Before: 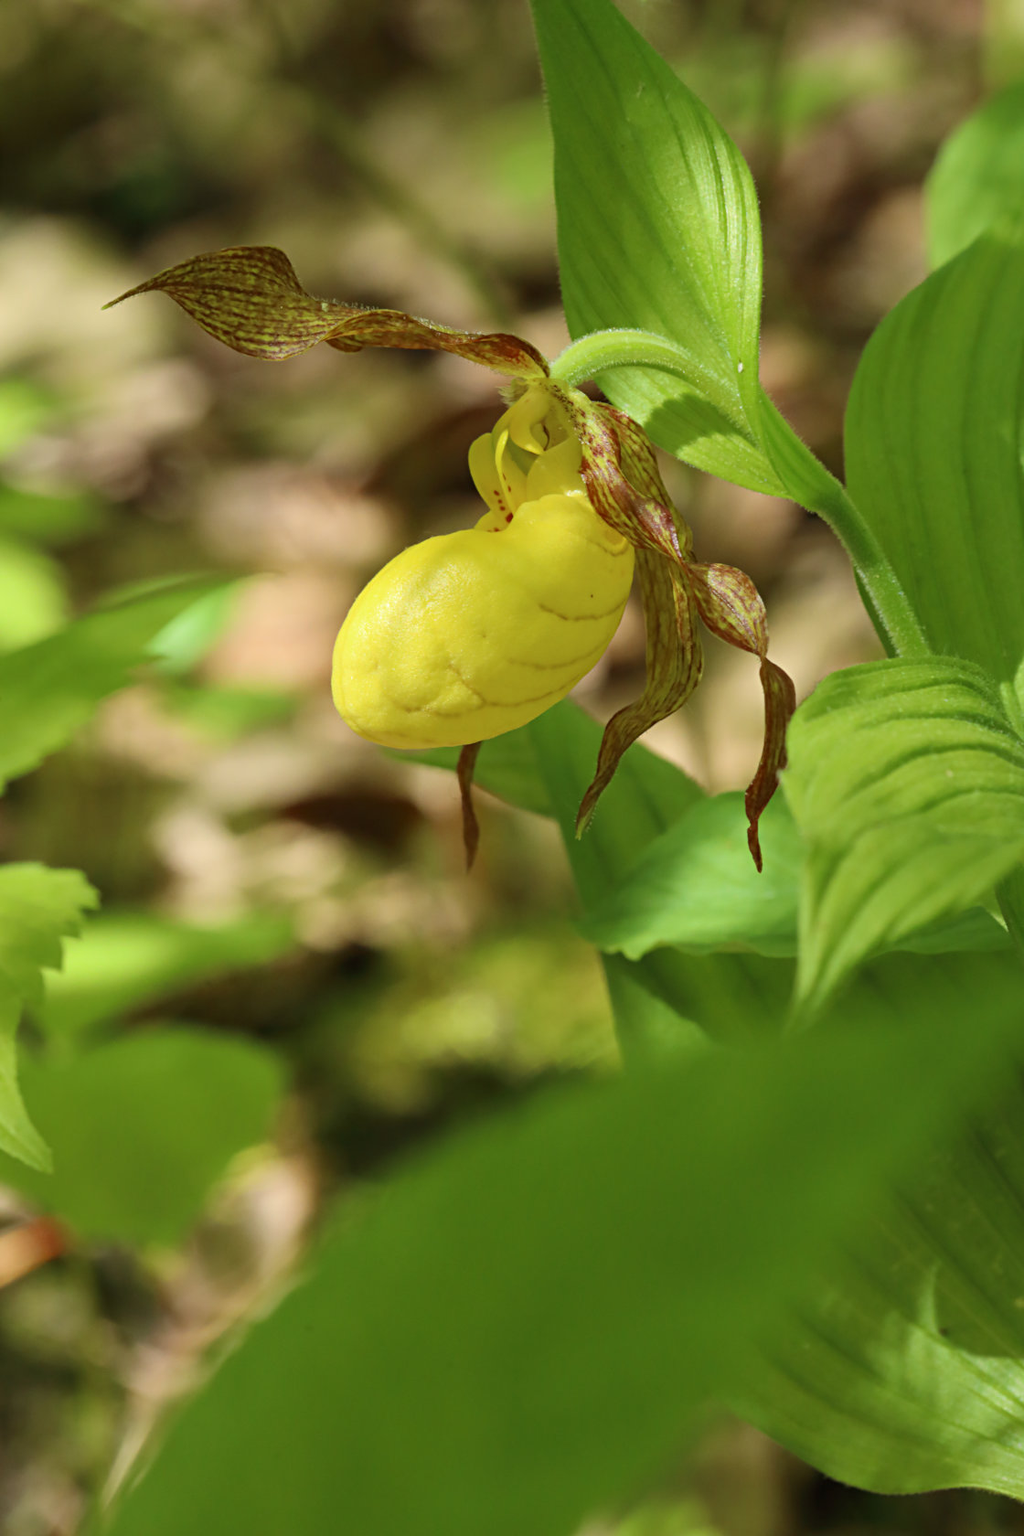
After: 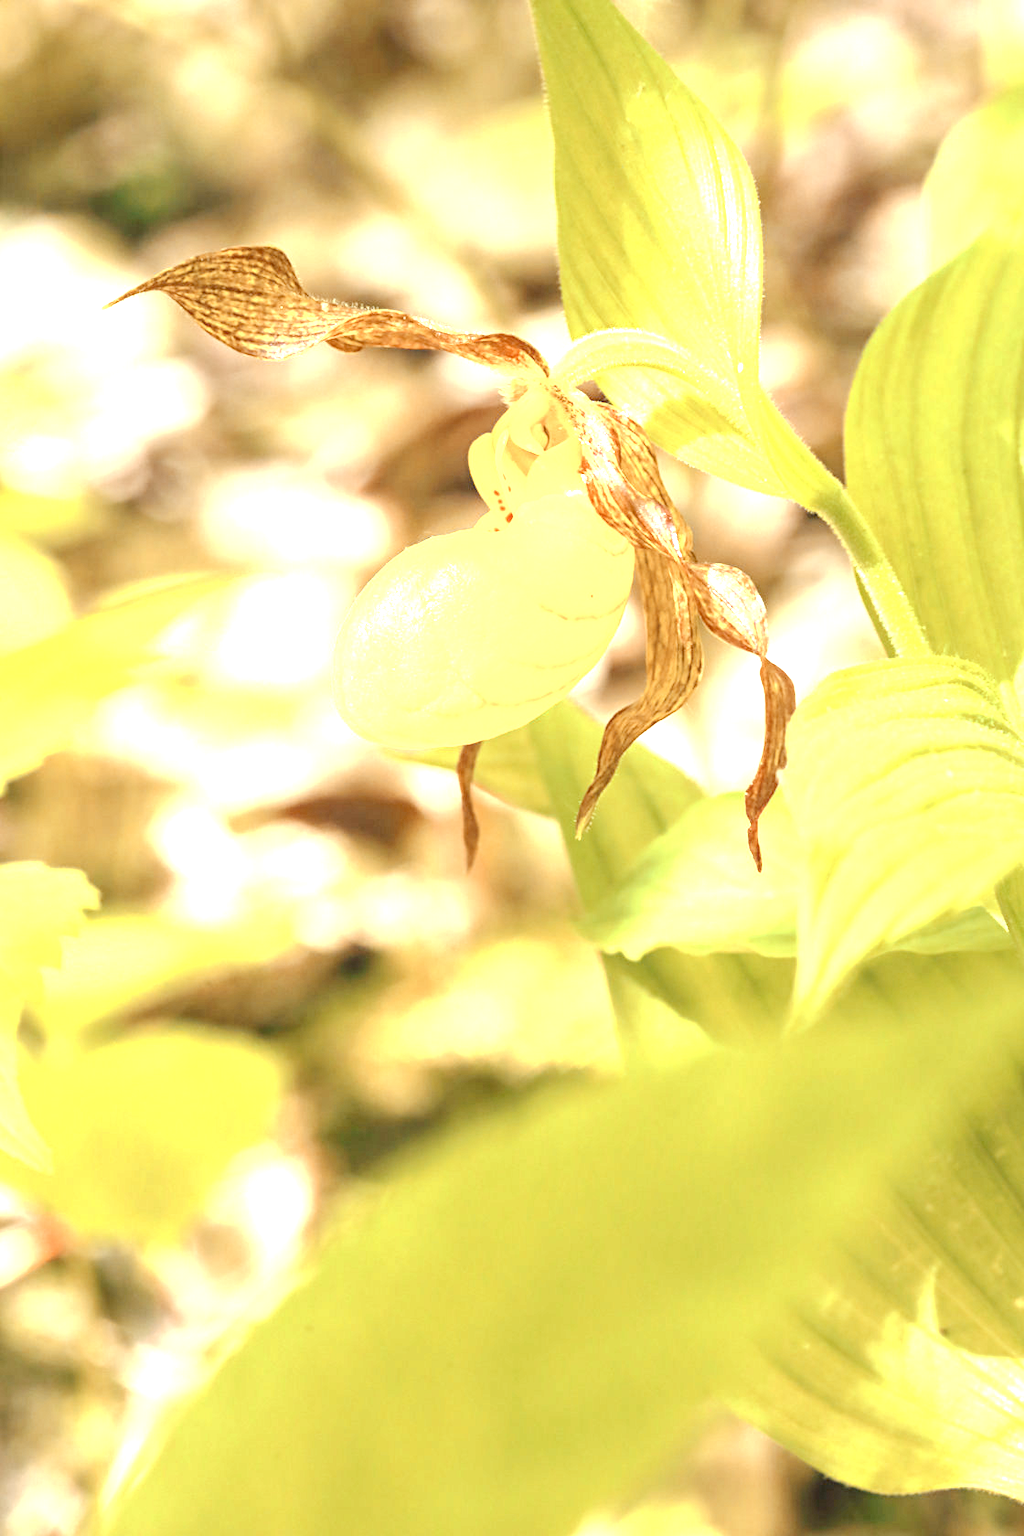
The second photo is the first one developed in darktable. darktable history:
local contrast: detail 130%
base curve: curves: ch0 [(0, 0) (0.158, 0.273) (0.879, 0.895) (1, 1)], preserve colors none
exposure: black level correction 0, exposure 2.354 EV, compensate highlight preservation false
color zones: curves: ch2 [(0, 0.5) (0.143, 0.5) (0.286, 0.416) (0.429, 0.5) (0.571, 0.5) (0.714, 0.5) (0.857, 0.5) (1, 0.5)]
